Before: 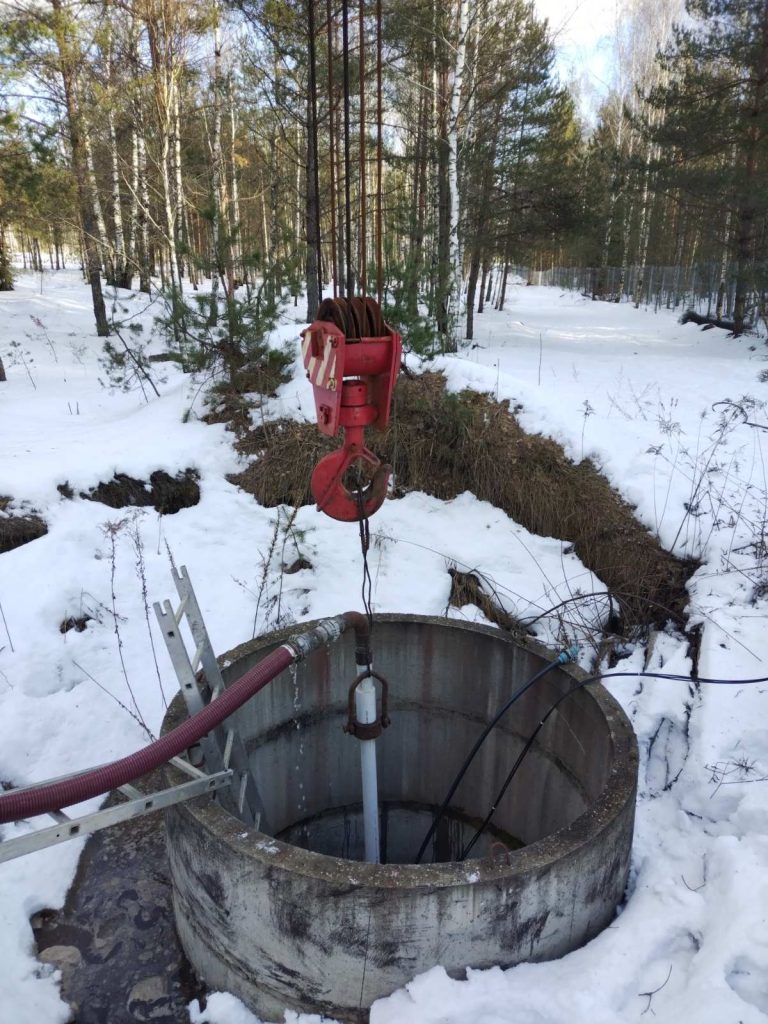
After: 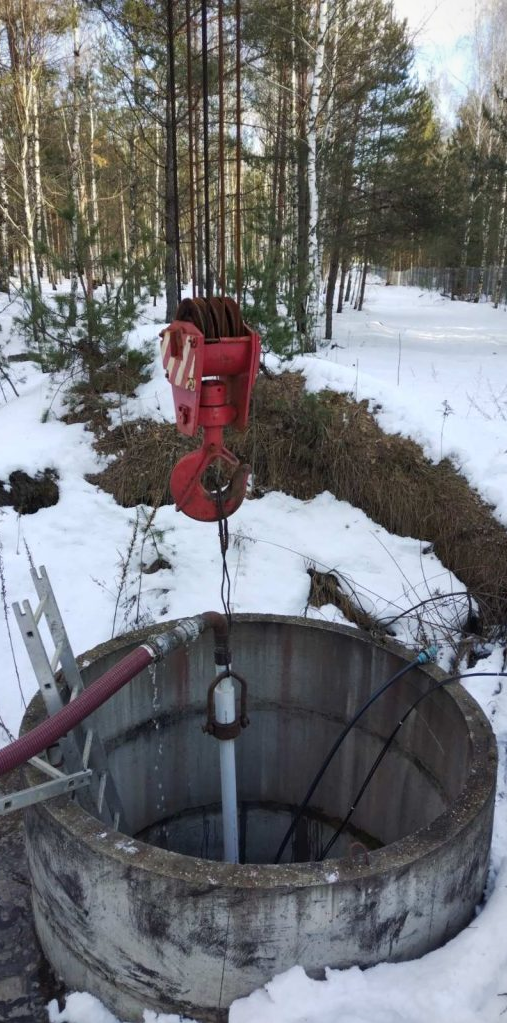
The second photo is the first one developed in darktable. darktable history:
vignetting: fall-off start 97%, fall-off radius 100%, width/height ratio 0.609, unbound false
crop and rotate: left 18.442%, right 15.508%
